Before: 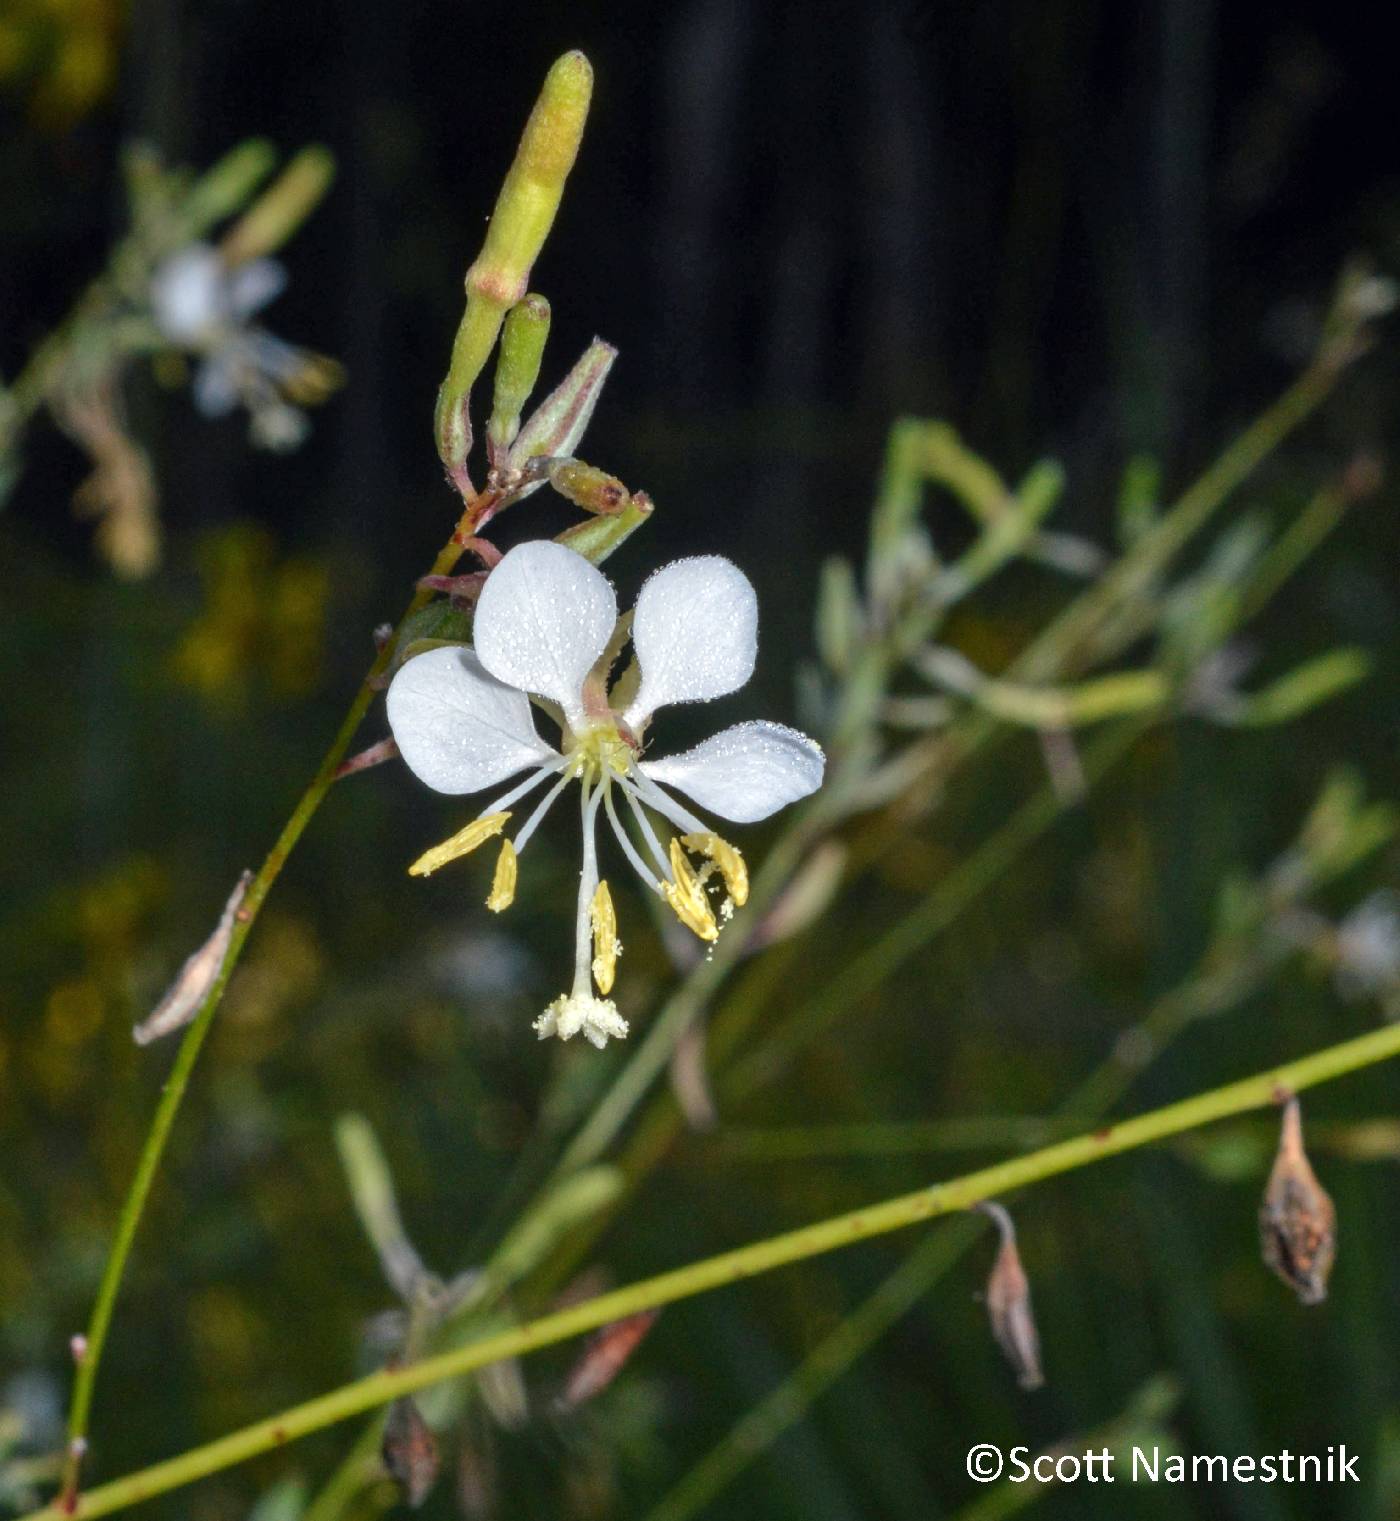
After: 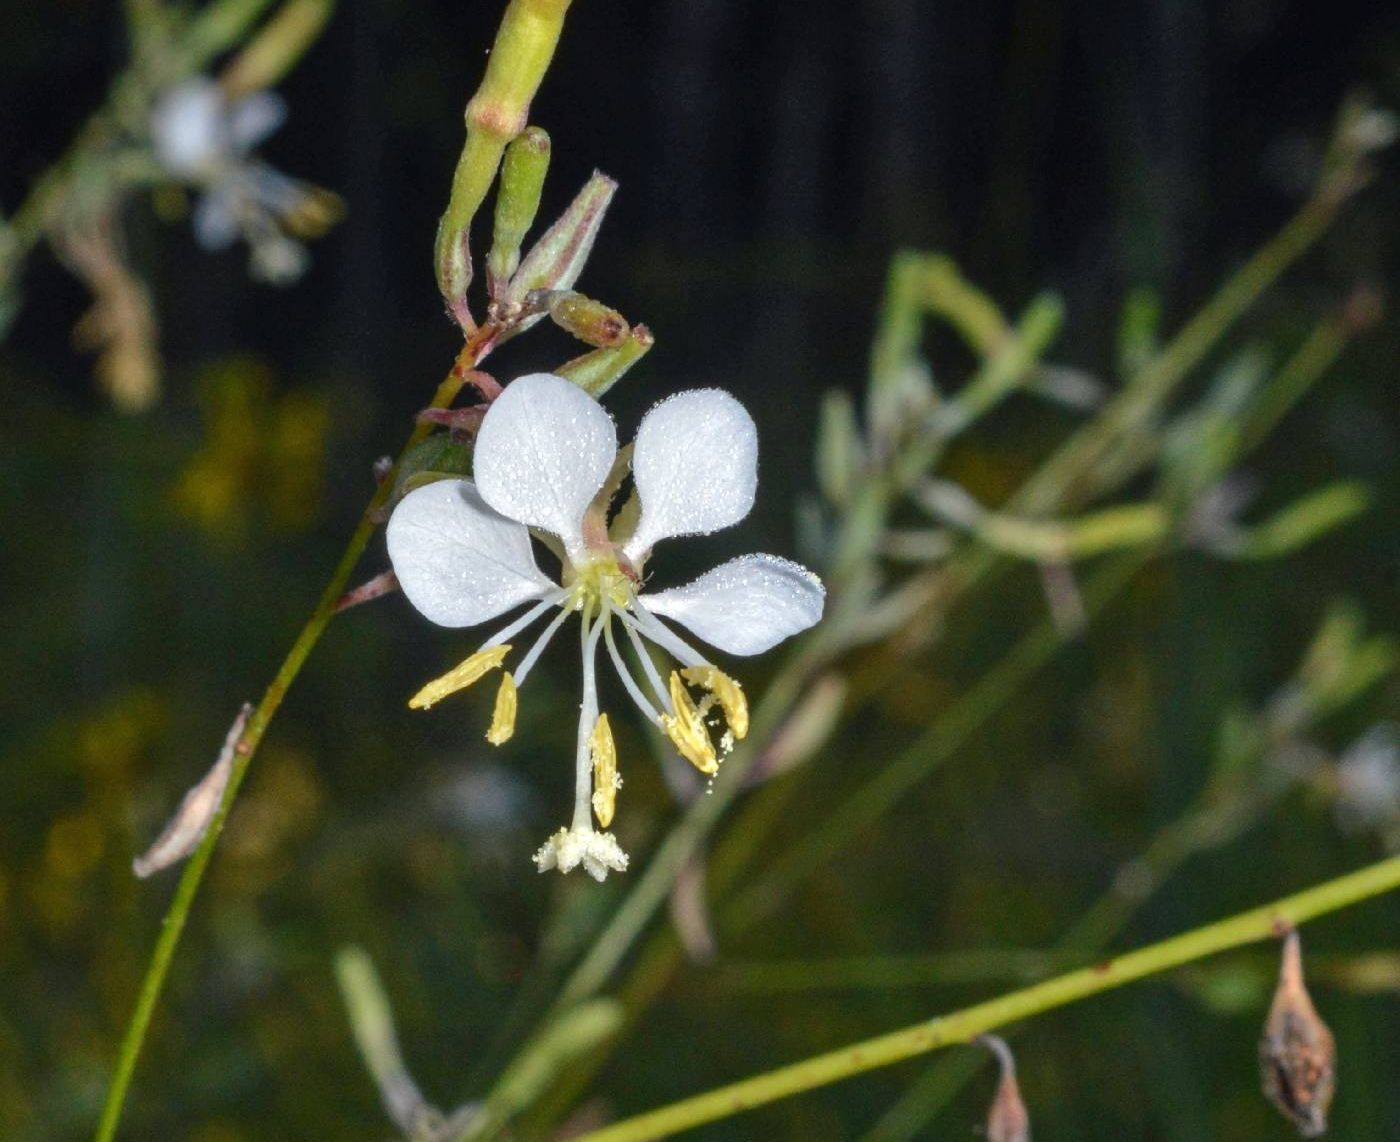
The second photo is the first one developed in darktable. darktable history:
tone curve: curves: ch0 [(0, 0) (0.003, 0.022) (0.011, 0.027) (0.025, 0.038) (0.044, 0.056) (0.069, 0.081) (0.1, 0.11) (0.136, 0.145) (0.177, 0.185) (0.224, 0.229) (0.277, 0.278) (0.335, 0.335) (0.399, 0.399) (0.468, 0.468) (0.543, 0.543) (0.623, 0.623) (0.709, 0.705) (0.801, 0.793) (0.898, 0.887) (1, 1)], color space Lab, independent channels, preserve colors none
crop: top 11.032%, bottom 13.88%
